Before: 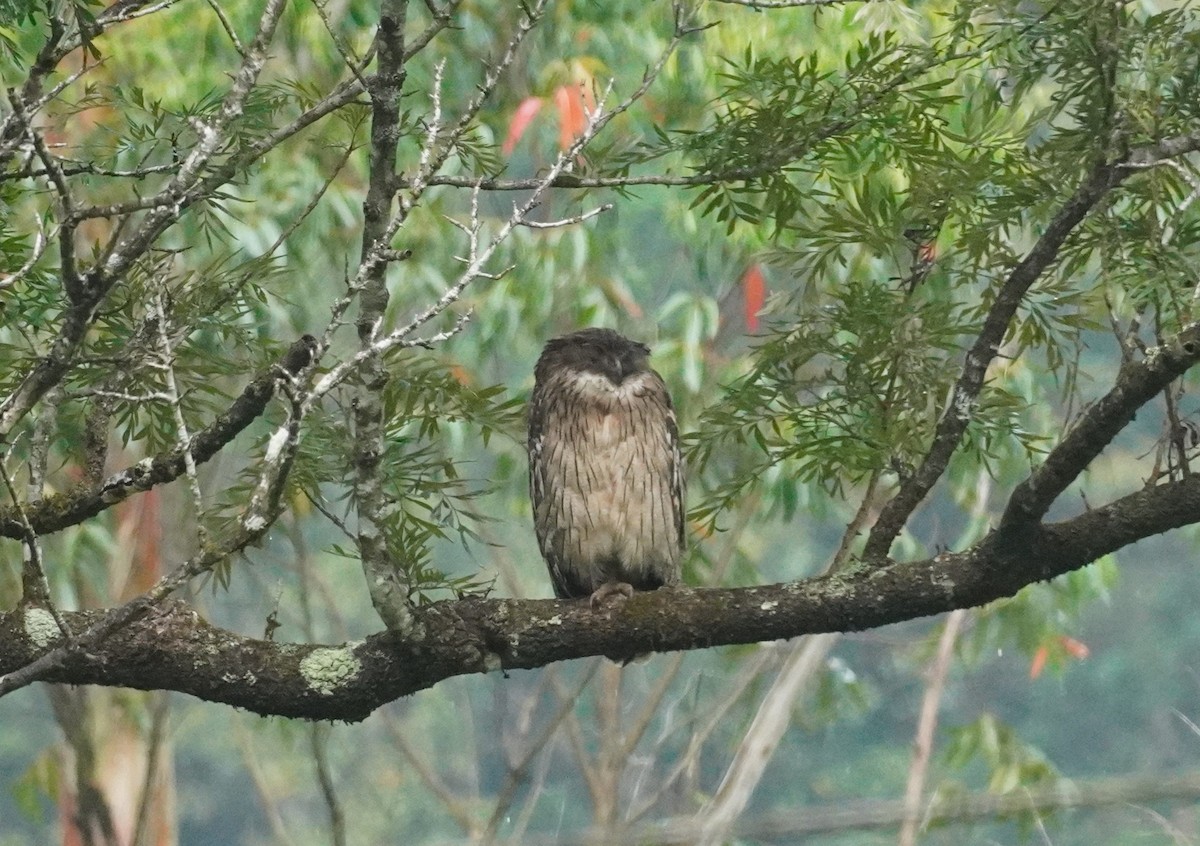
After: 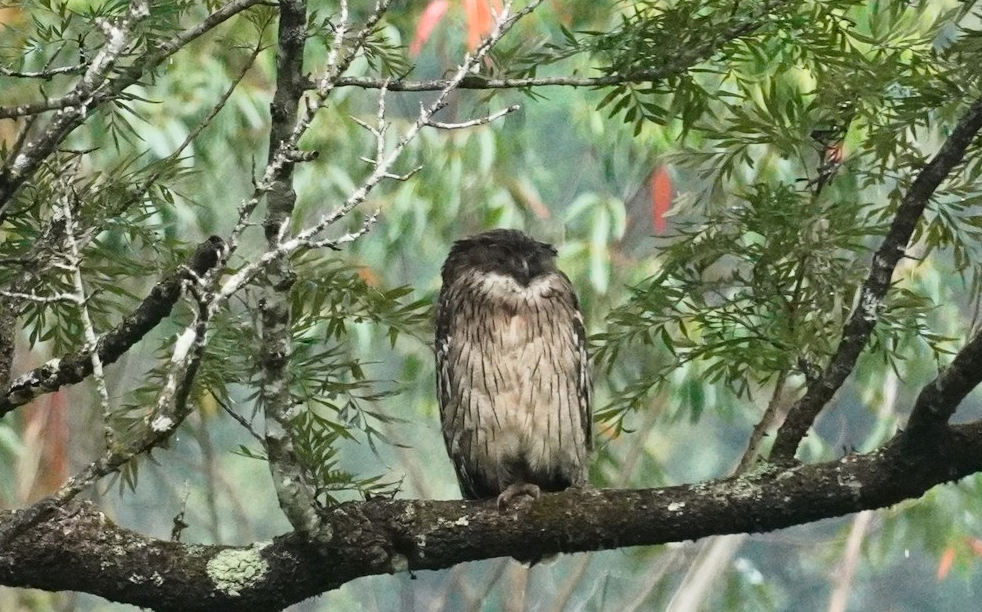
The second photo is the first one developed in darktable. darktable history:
crop: left 7.806%, top 11.706%, right 10.349%, bottom 15.446%
tone curve: curves: ch0 [(0, 0) (0.003, 0.008) (0.011, 0.008) (0.025, 0.011) (0.044, 0.017) (0.069, 0.029) (0.1, 0.045) (0.136, 0.067) (0.177, 0.103) (0.224, 0.151) (0.277, 0.21) (0.335, 0.285) (0.399, 0.37) (0.468, 0.462) (0.543, 0.568) (0.623, 0.679) (0.709, 0.79) (0.801, 0.876) (0.898, 0.936) (1, 1)], color space Lab, independent channels, preserve colors none
